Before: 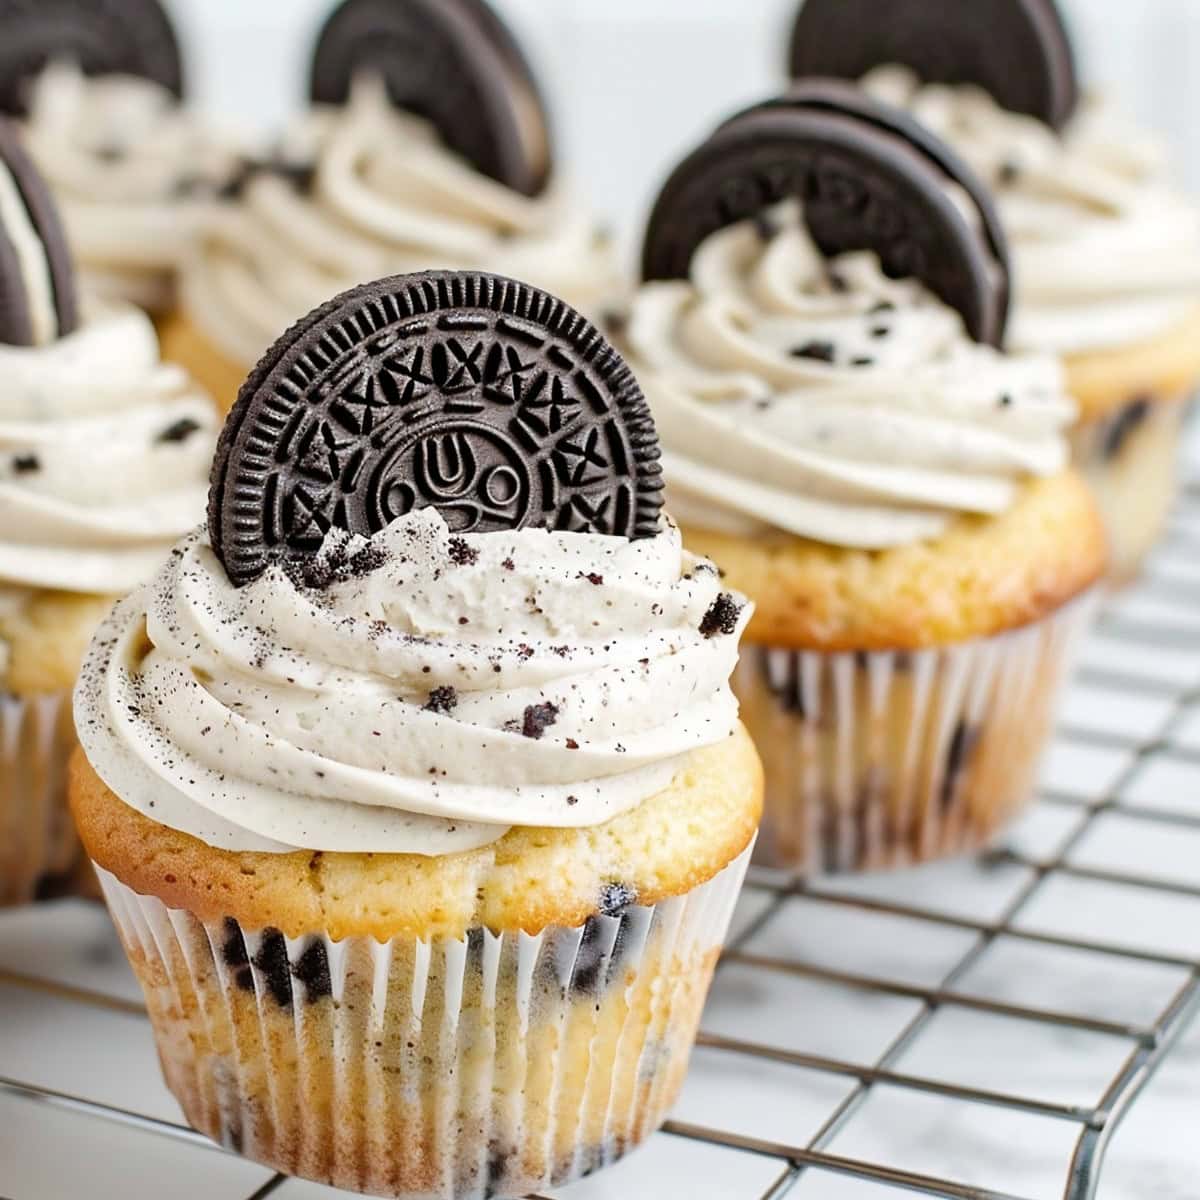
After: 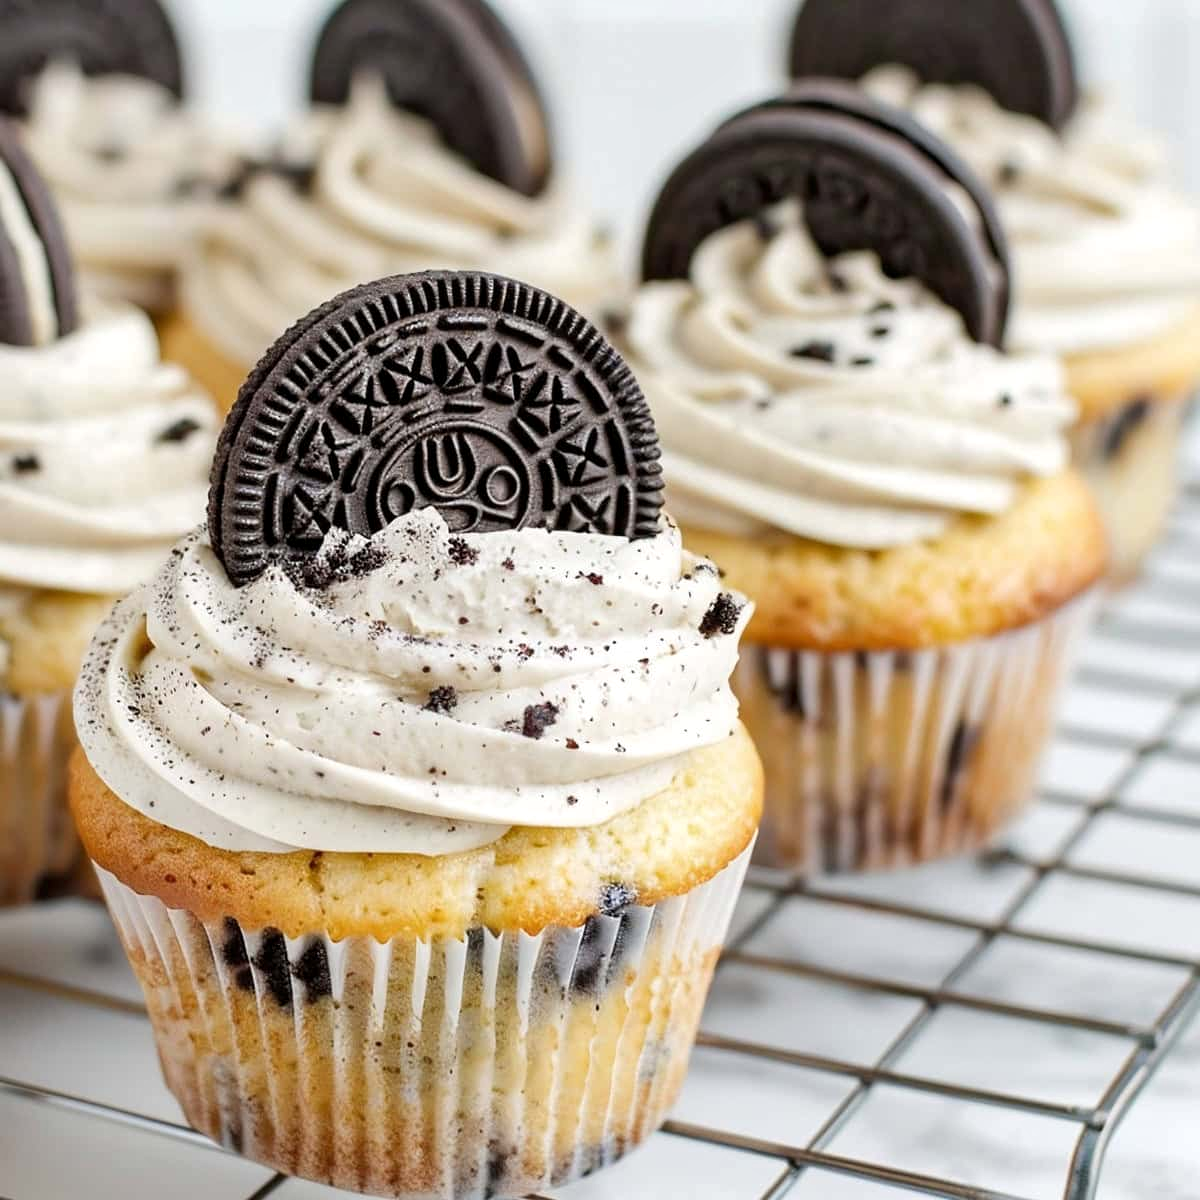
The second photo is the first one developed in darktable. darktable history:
local contrast: highlights 101%, shadows 98%, detail 119%, midtone range 0.2
